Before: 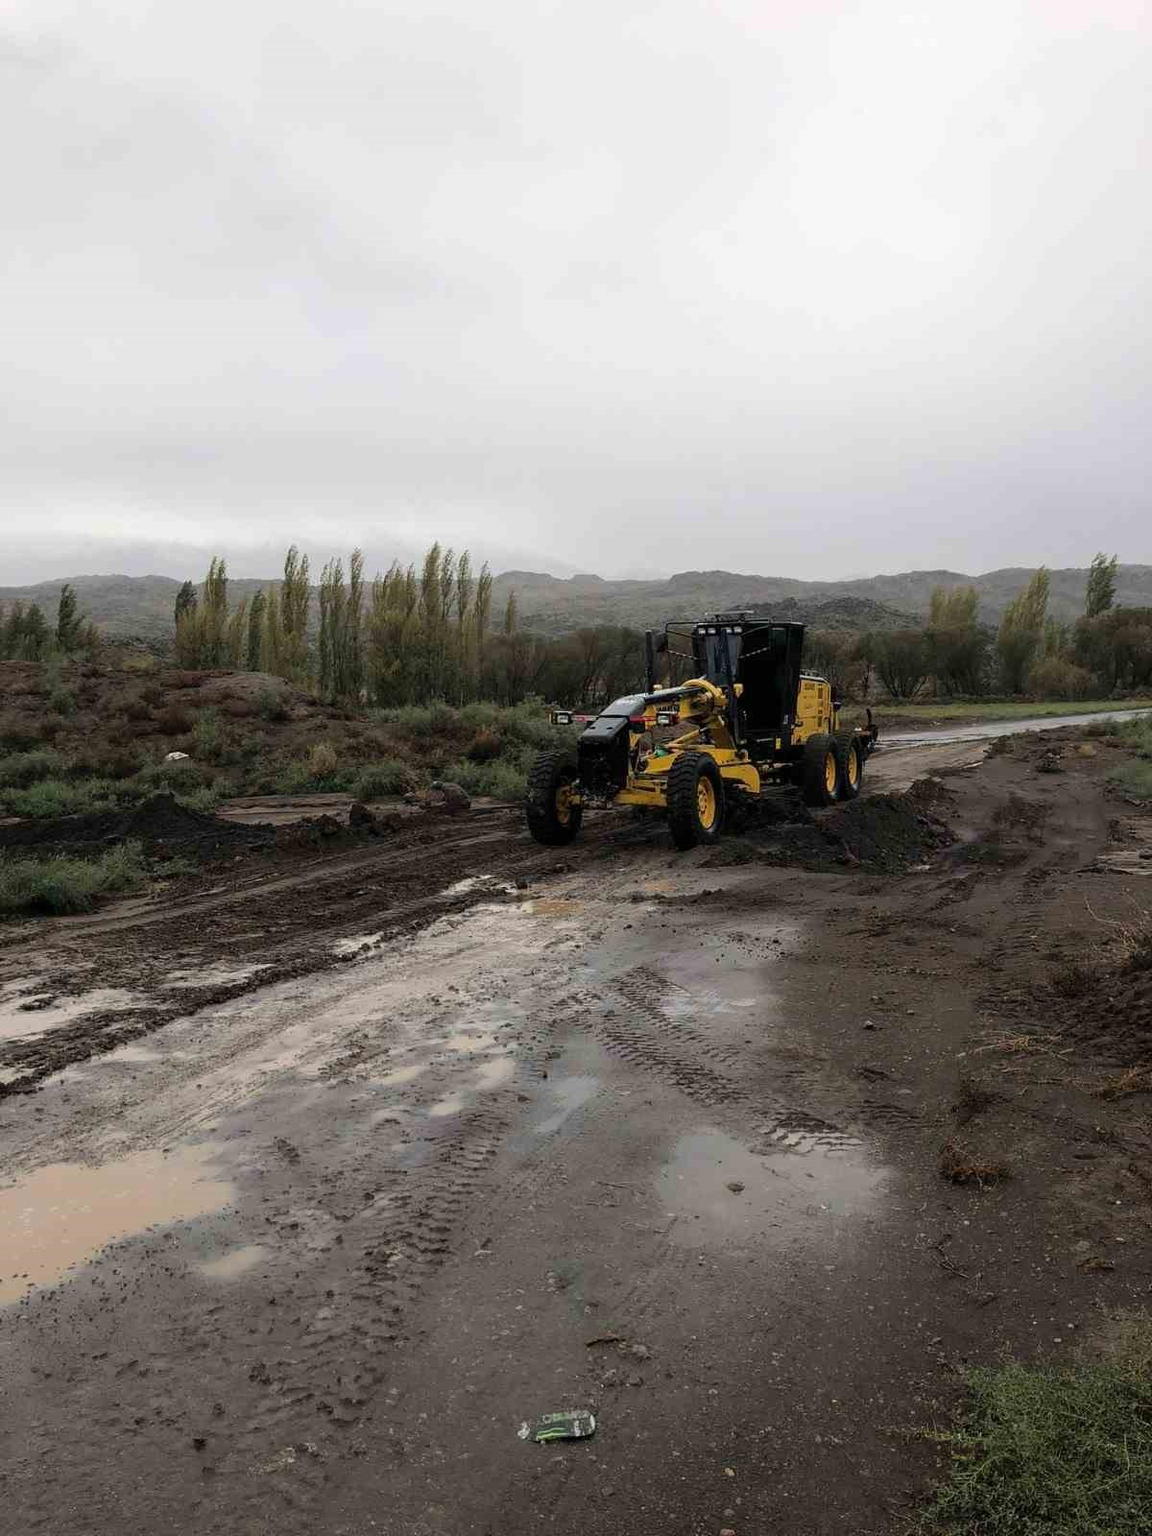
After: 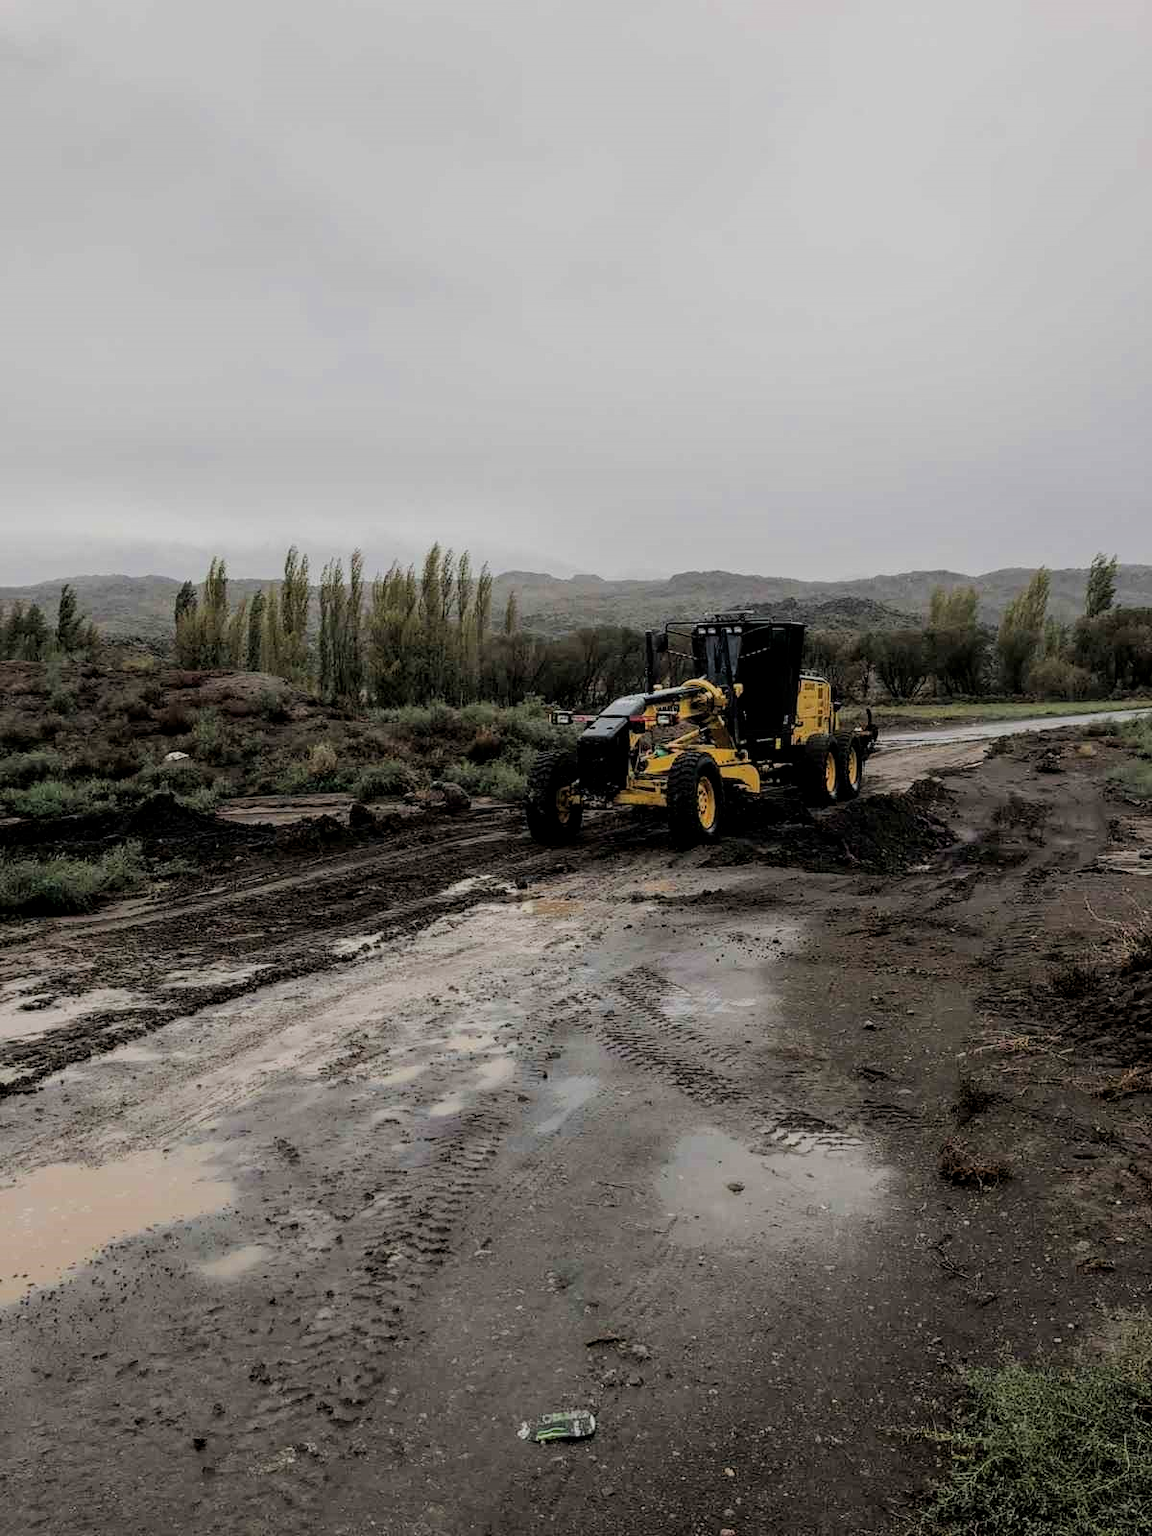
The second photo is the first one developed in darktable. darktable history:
local contrast: on, module defaults
filmic rgb: black relative exposure -7.65 EV, white relative exposure 4.56 EV, hardness 3.61
shadows and highlights: radius 125.46, shadows 30.51, highlights -30.51, low approximation 0.01, soften with gaussian
